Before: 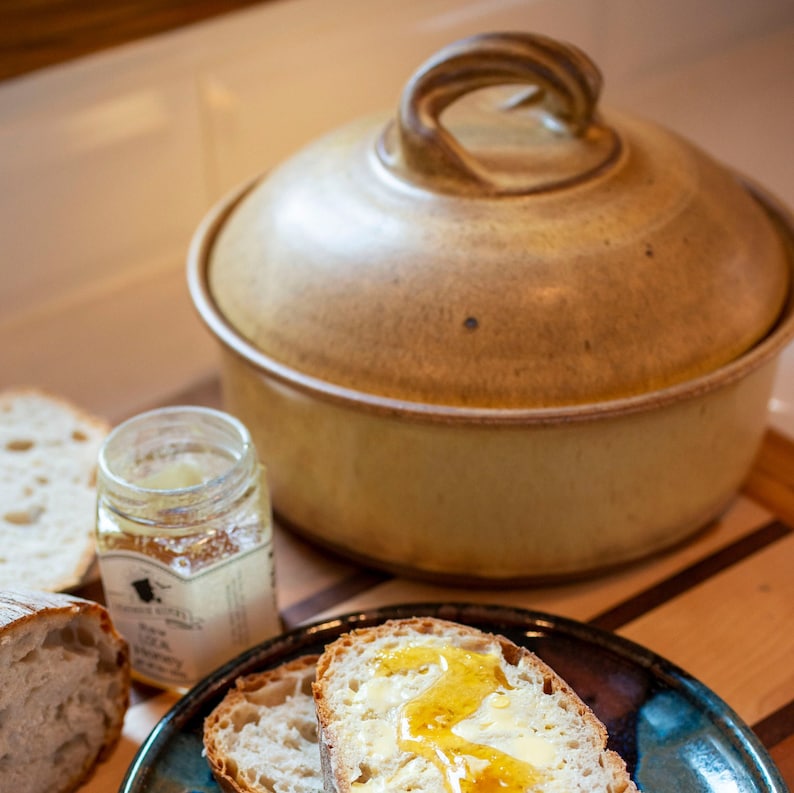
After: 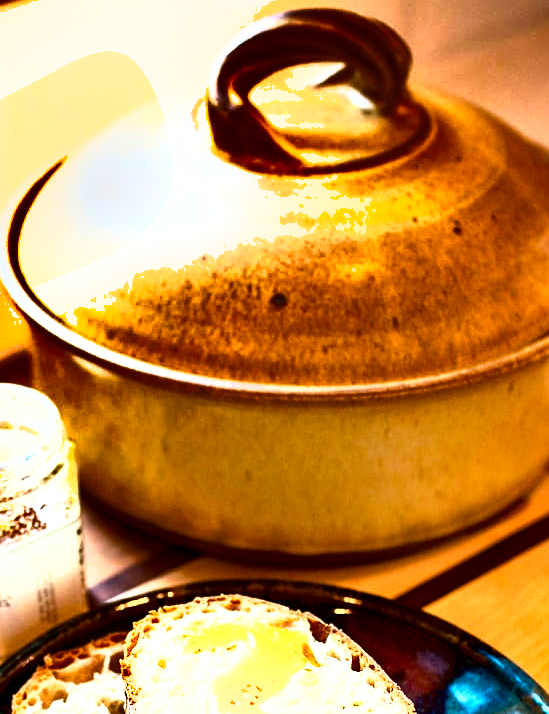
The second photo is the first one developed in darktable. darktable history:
crop and rotate: left 24.181%, top 2.92%, right 6.619%, bottom 6.958%
sharpen: amount 0.215
color correction: highlights b* 0.04, saturation 0.977
exposure: black level correction 0, exposure 1.278 EV, compensate highlight preservation false
color balance rgb: linear chroma grading › global chroma 9.049%, perceptual saturation grading › global saturation 20%, perceptual saturation grading › highlights -25.52%, perceptual saturation grading › shadows 25.534%, global vibrance 30.083%, contrast 9.547%
tone curve: curves: ch0 [(0, 0) (0.003, 0) (0.011, 0.001) (0.025, 0.001) (0.044, 0.003) (0.069, 0.009) (0.1, 0.018) (0.136, 0.032) (0.177, 0.074) (0.224, 0.13) (0.277, 0.218) (0.335, 0.321) (0.399, 0.425) (0.468, 0.523) (0.543, 0.617) (0.623, 0.708) (0.709, 0.789) (0.801, 0.873) (0.898, 0.967) (1, 1)], color space Lab, independent channels, preserve colors none
shadows and highlights: shadows 20.74, highlights -82.07, soften with gaussian
